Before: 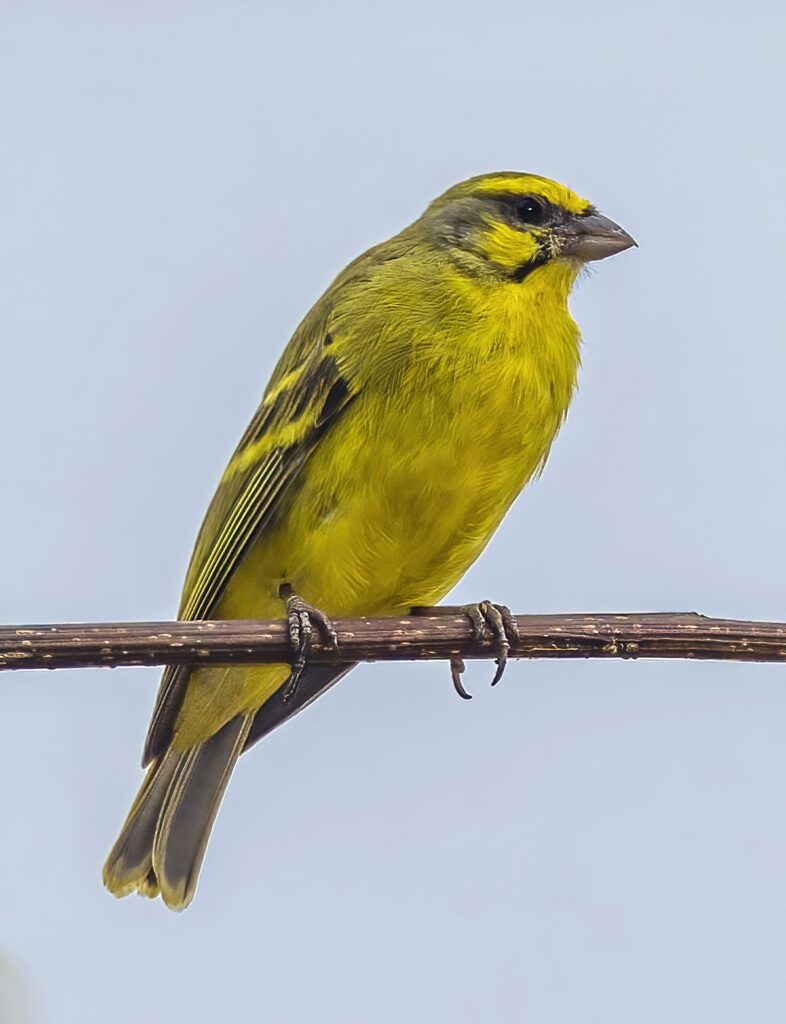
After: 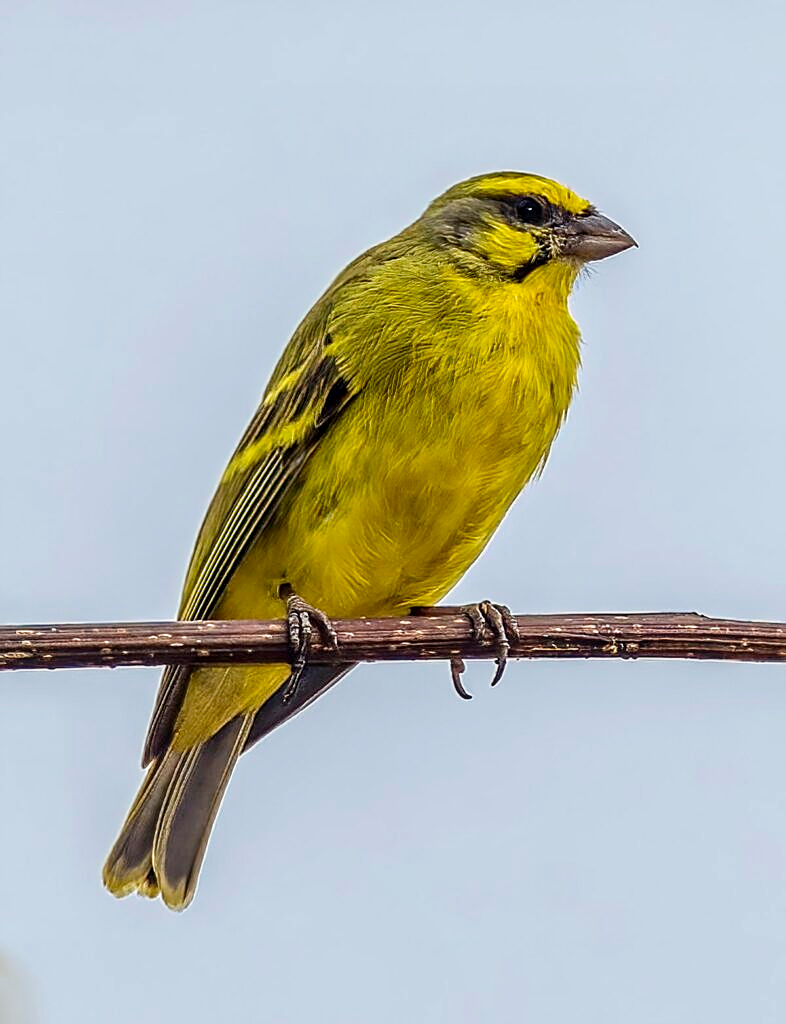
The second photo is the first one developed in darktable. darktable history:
filmic rgb: black relative exposure -12.67 EV, white relative exposure 2.8 EV, target black luminance 0%, hardness 8.49, latitude 71.04%, contrast 1.136, shadows ↔ highlights balance -0.946%, add noise in highlights 0, preserve chrominance no, color science v4 (2020)
sharpen: on, module defaults
local contrast: on, module defaults
